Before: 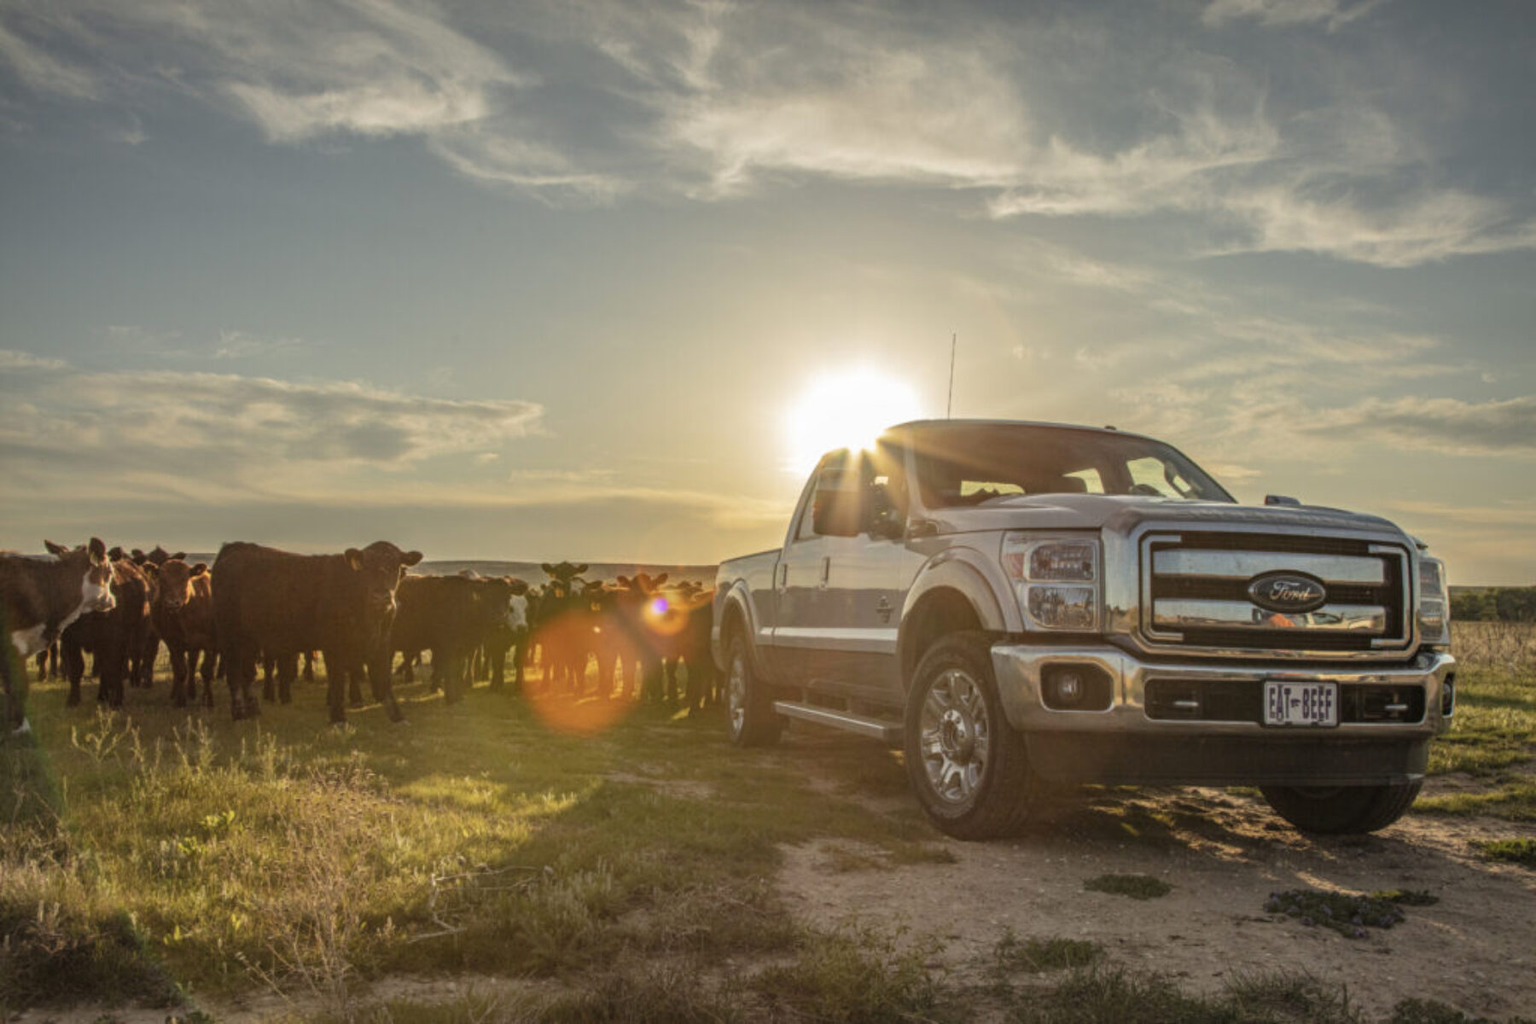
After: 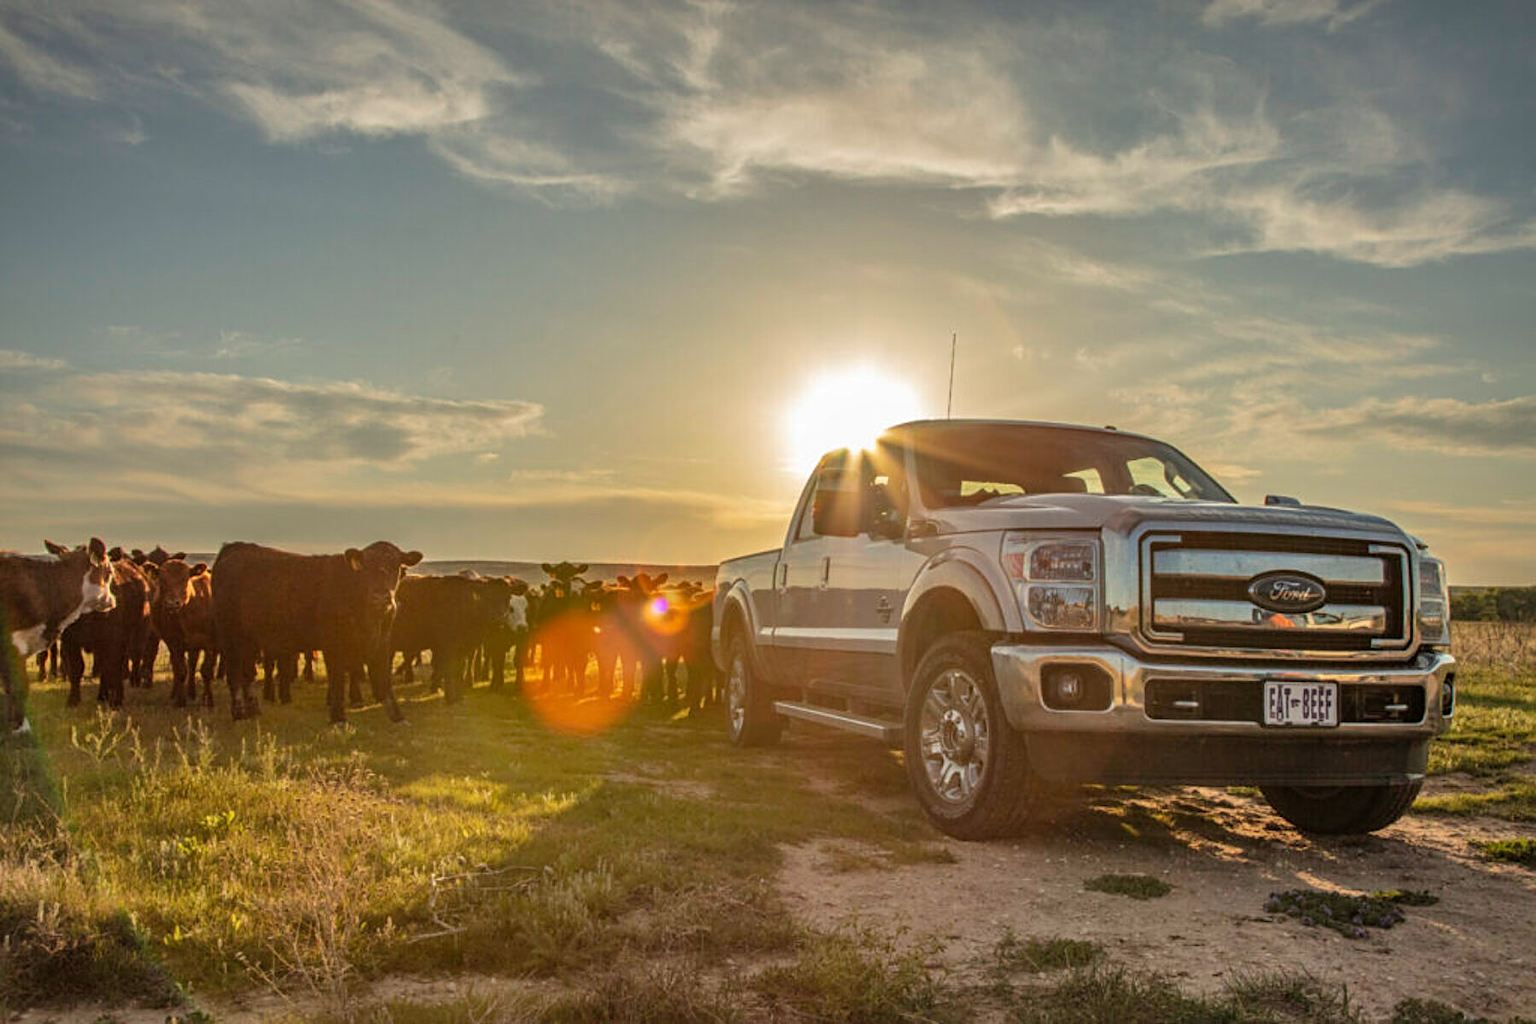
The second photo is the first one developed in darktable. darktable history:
contrast brightness saturation: contrast 0.037, saturation 0.155
sharpen: on, module defaults
shadows and highlights: highlights color adjustment 74.13%, low approximation 0.01, soften with gaussian
